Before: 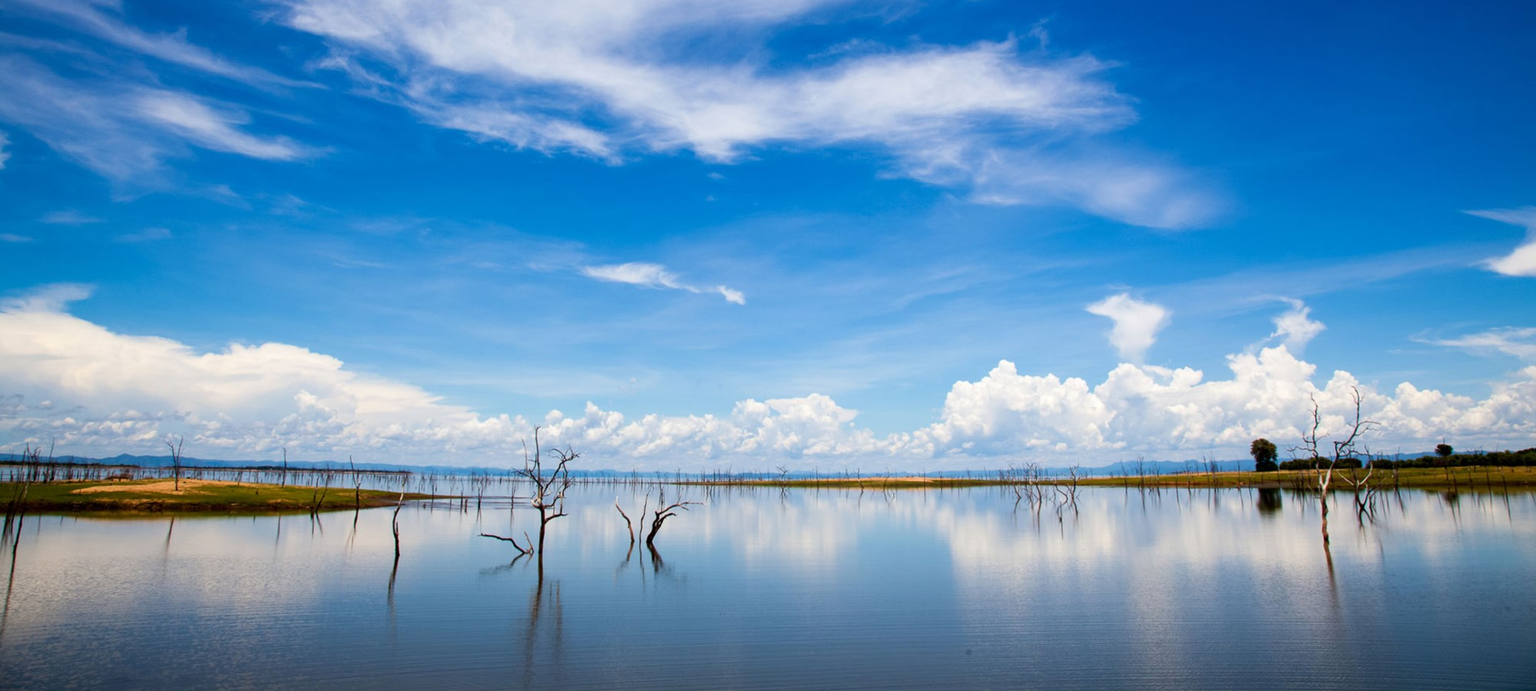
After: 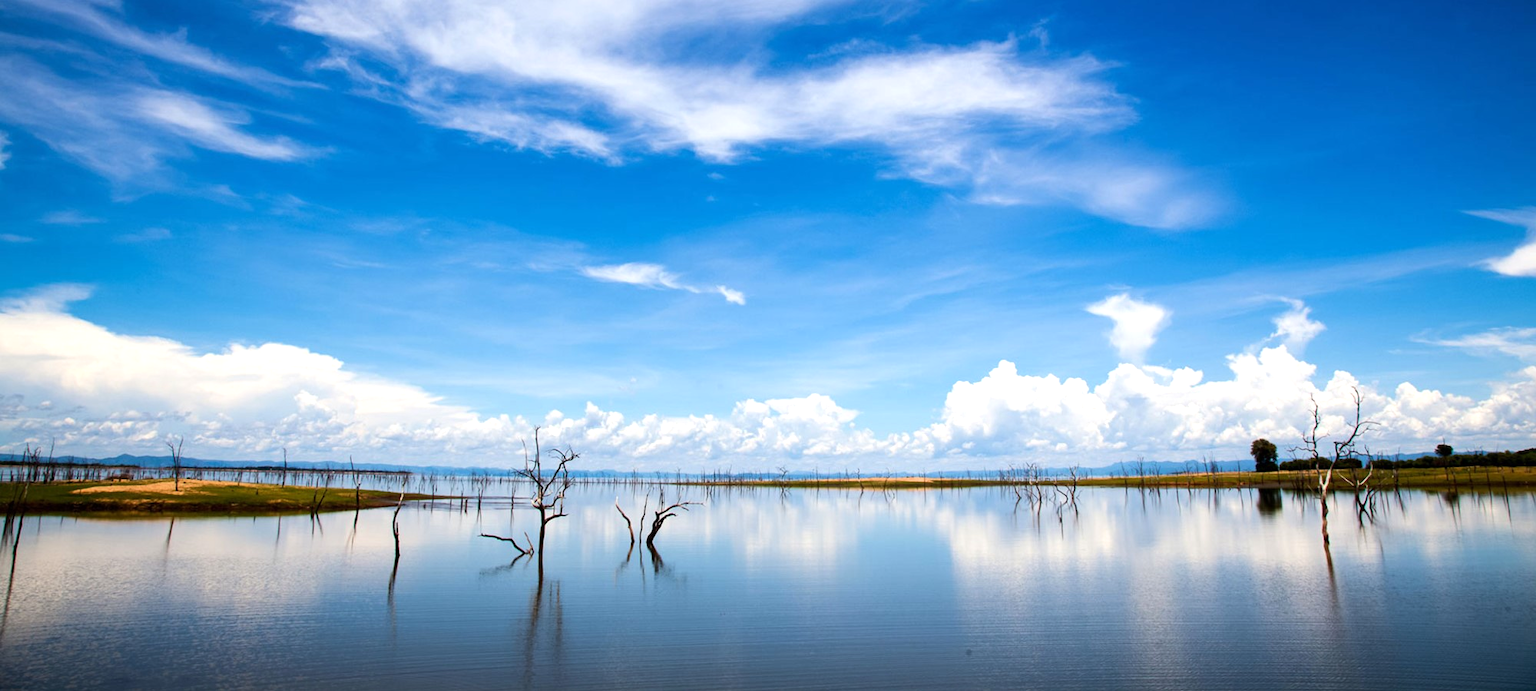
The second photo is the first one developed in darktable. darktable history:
tone equalizer: -8 EV -0.378 EV, -7 EV -0.393 EV, -6 EV -0.327 EV, -5 EV -0.194 EV, -3 EV 0.234 EV, -2 EV 0.338 EV, -1 EV 0.382 EV, +0 EV 0.407 EV, edges refinement/feathering 500, mask exposure compensation -1.57 EV, preserve details no
